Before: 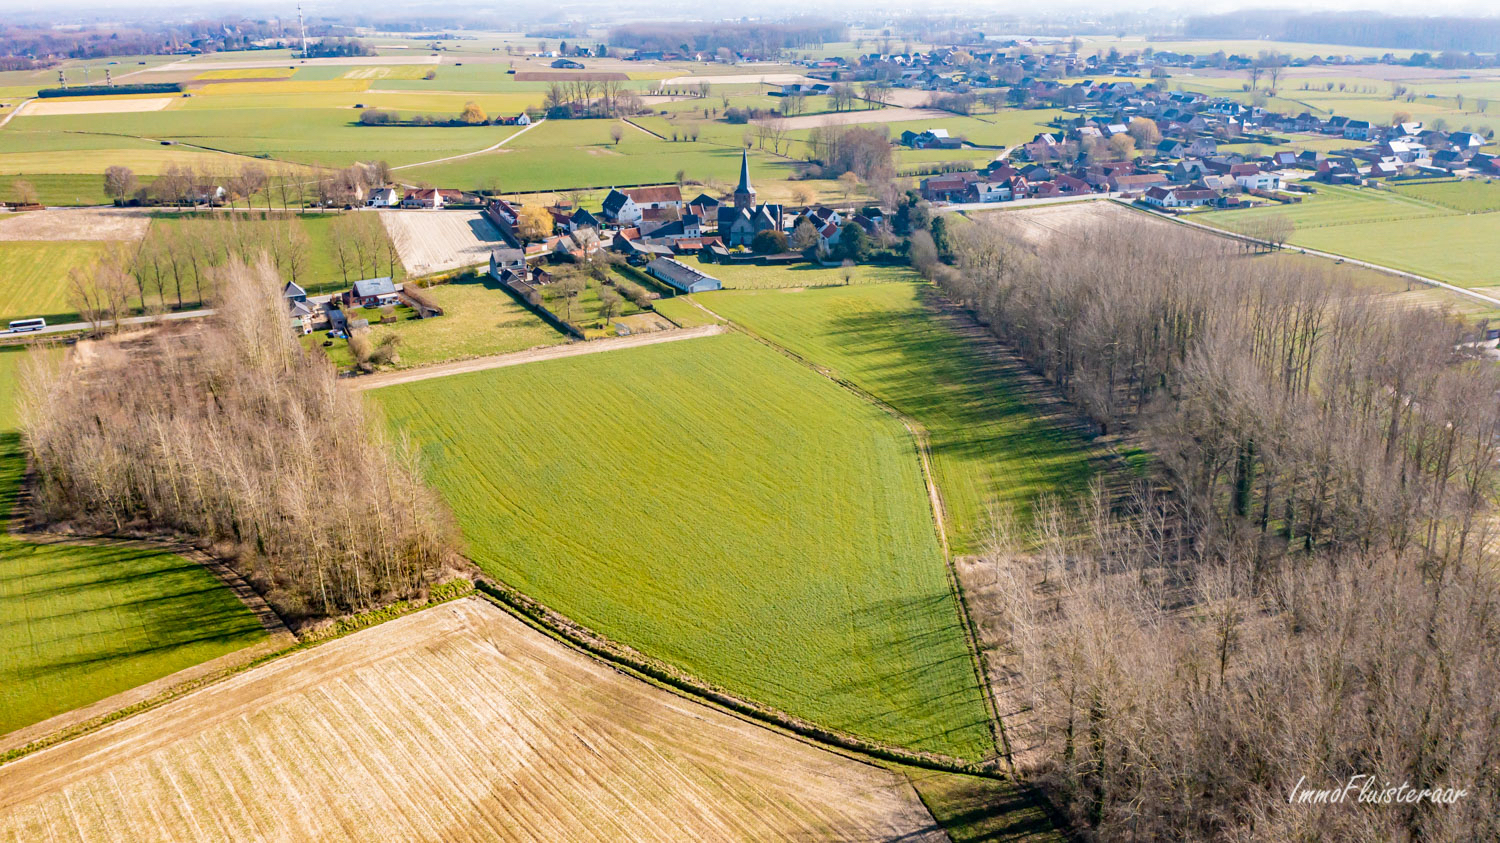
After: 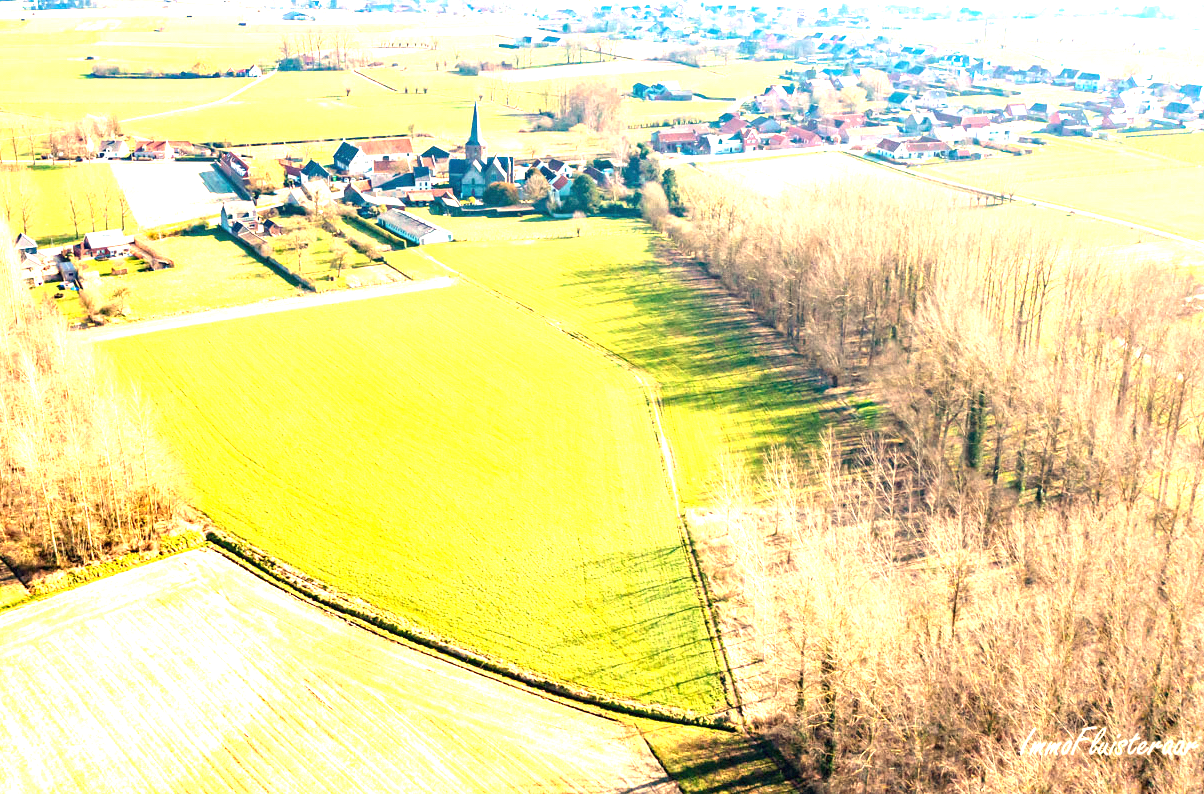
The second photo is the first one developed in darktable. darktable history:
crop and rotate: left 17.959%, top 5.771%, right 1.742%
exposure: black level correction 0, exposure 2 EV, compensate highlight preservation false
white balance: red 1.138, green 0.996, blue 0.812
